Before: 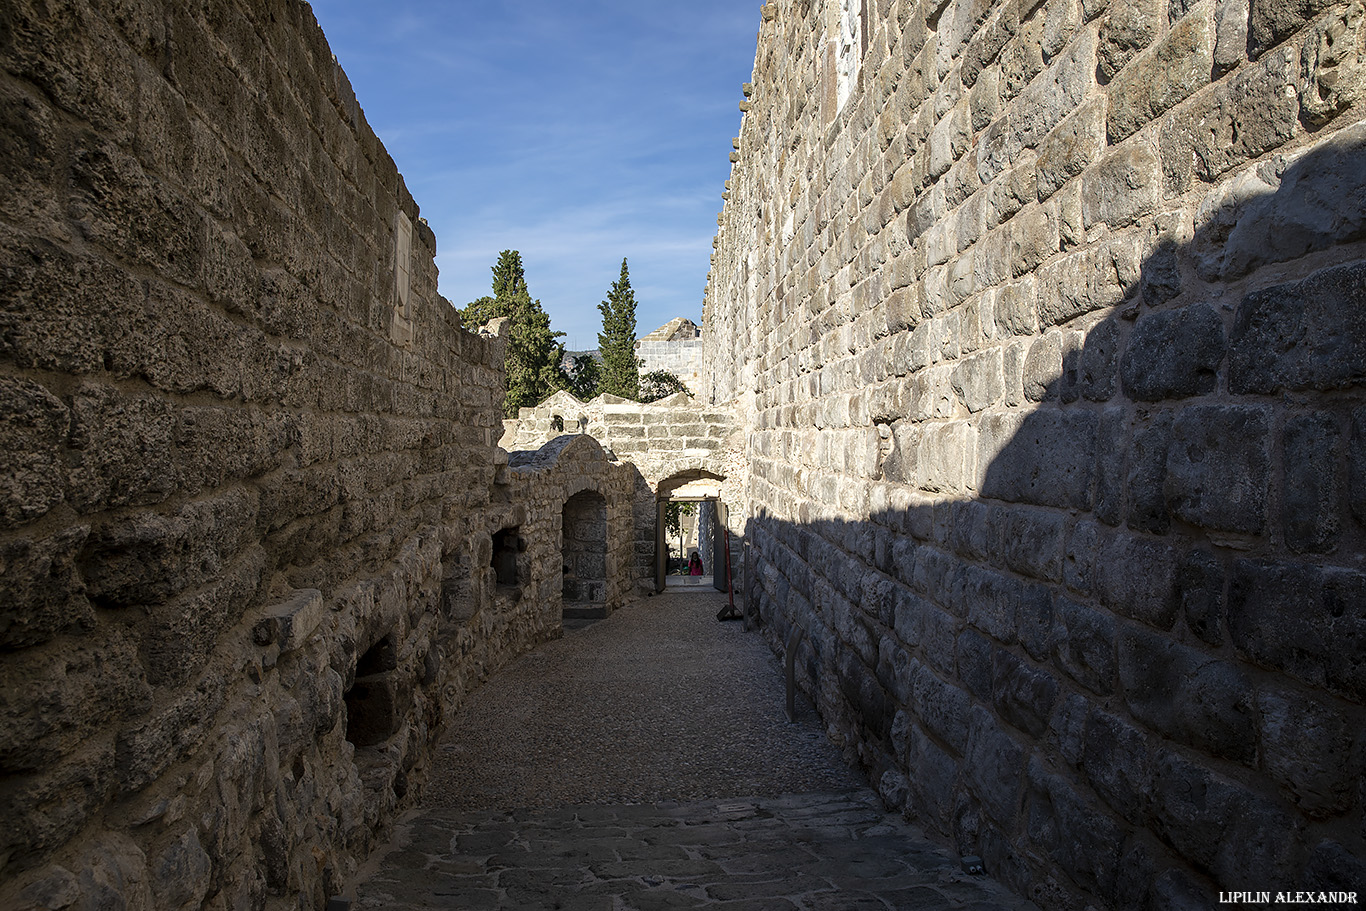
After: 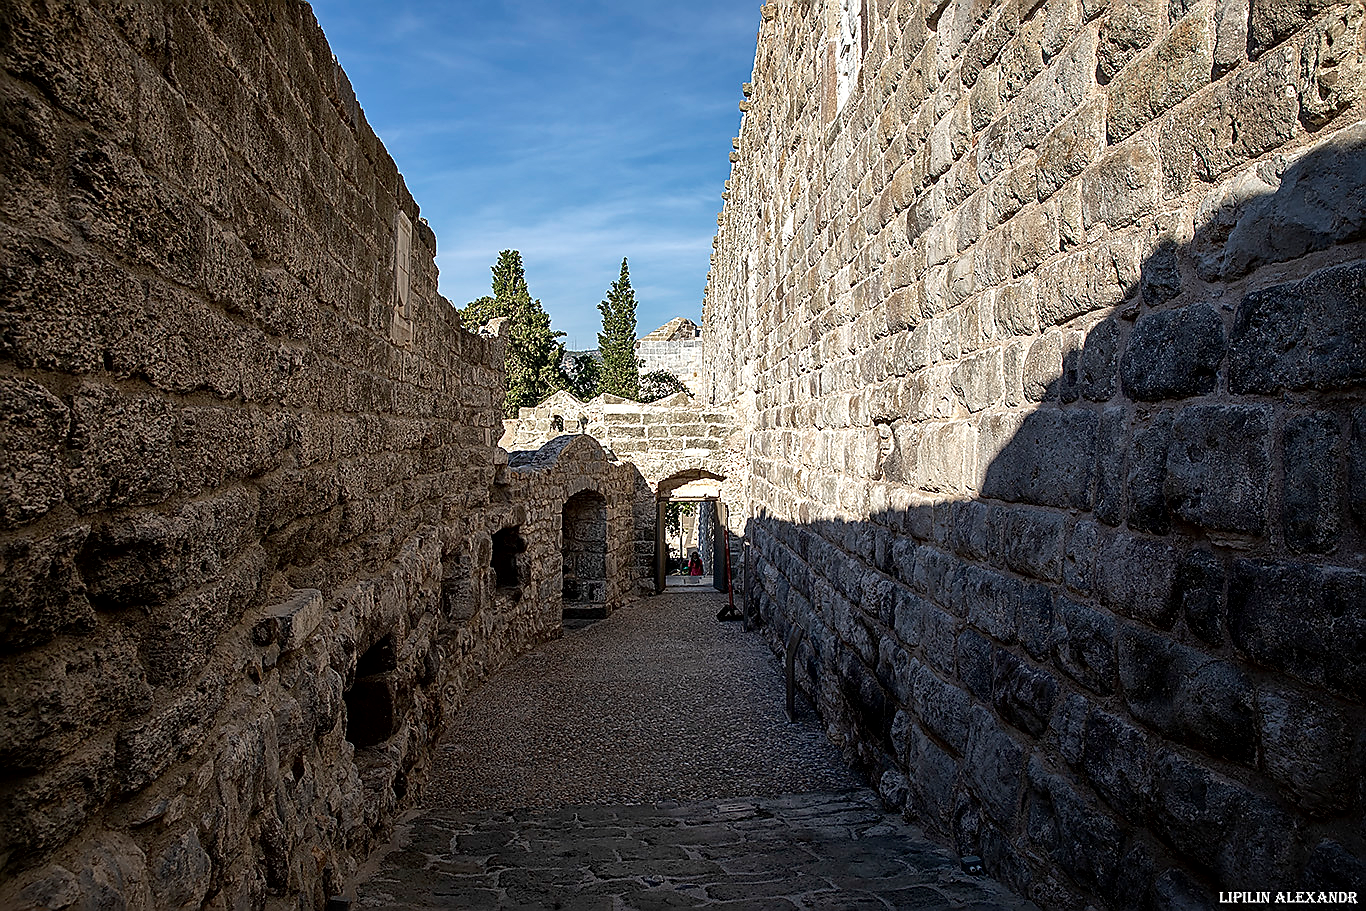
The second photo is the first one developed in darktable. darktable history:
local contrast: mode bilateral grid, contrast 19, coarseness 50, detail 149%, midtone range 0.2
sharpen: radius 1.382, amount 1.258, threshold 0.721
